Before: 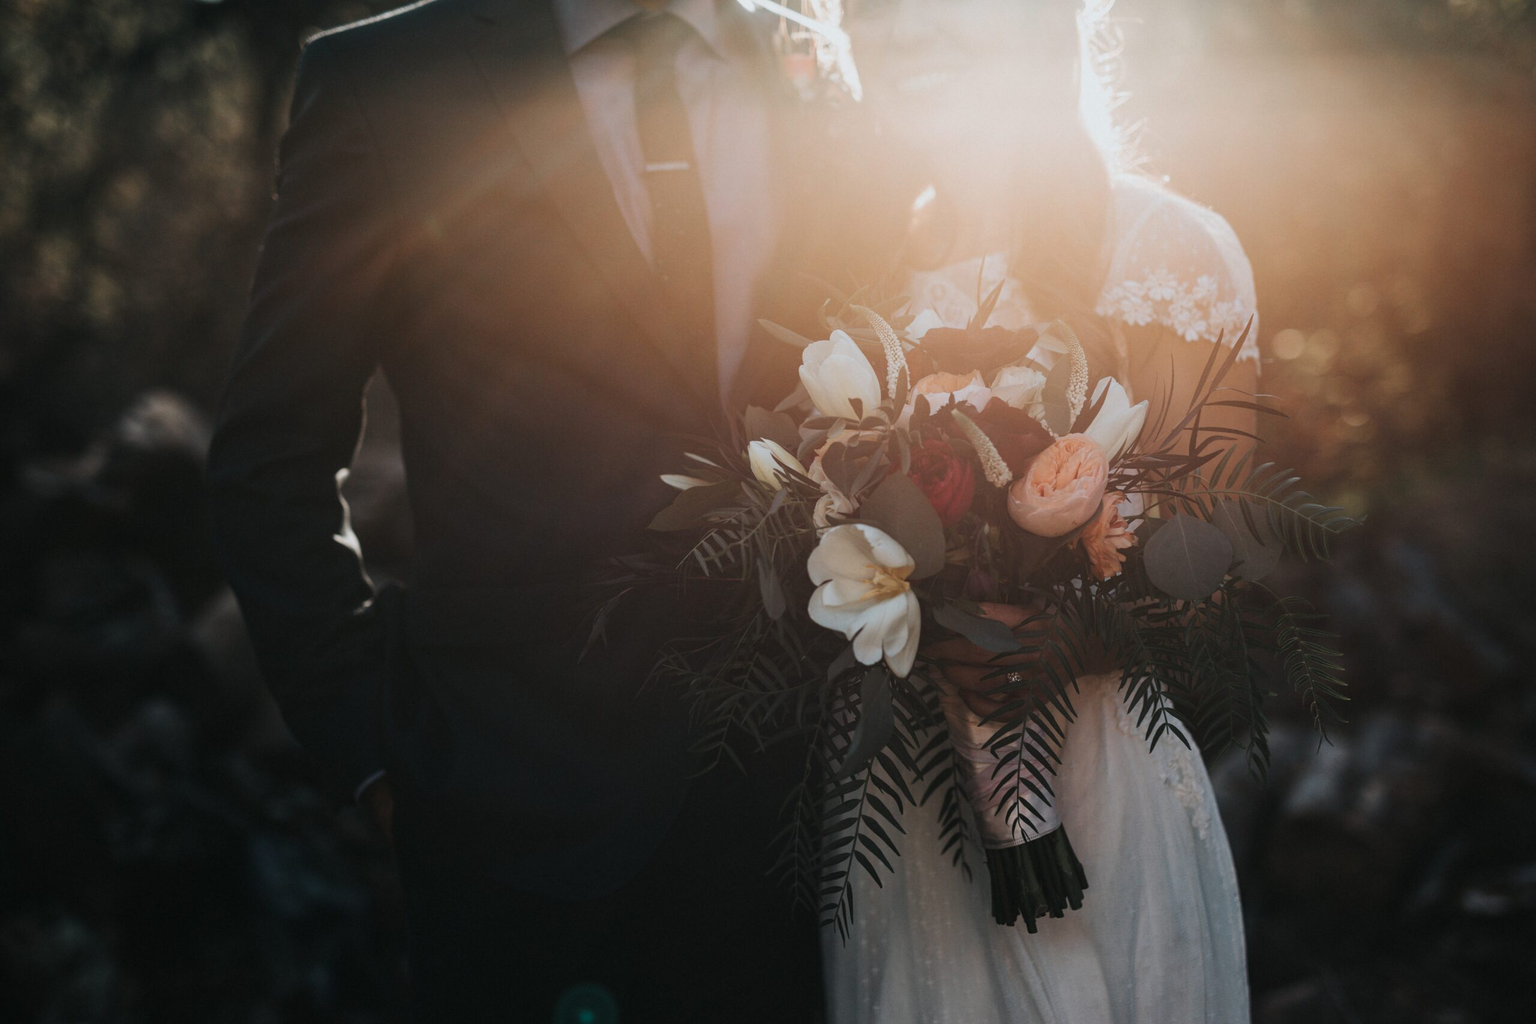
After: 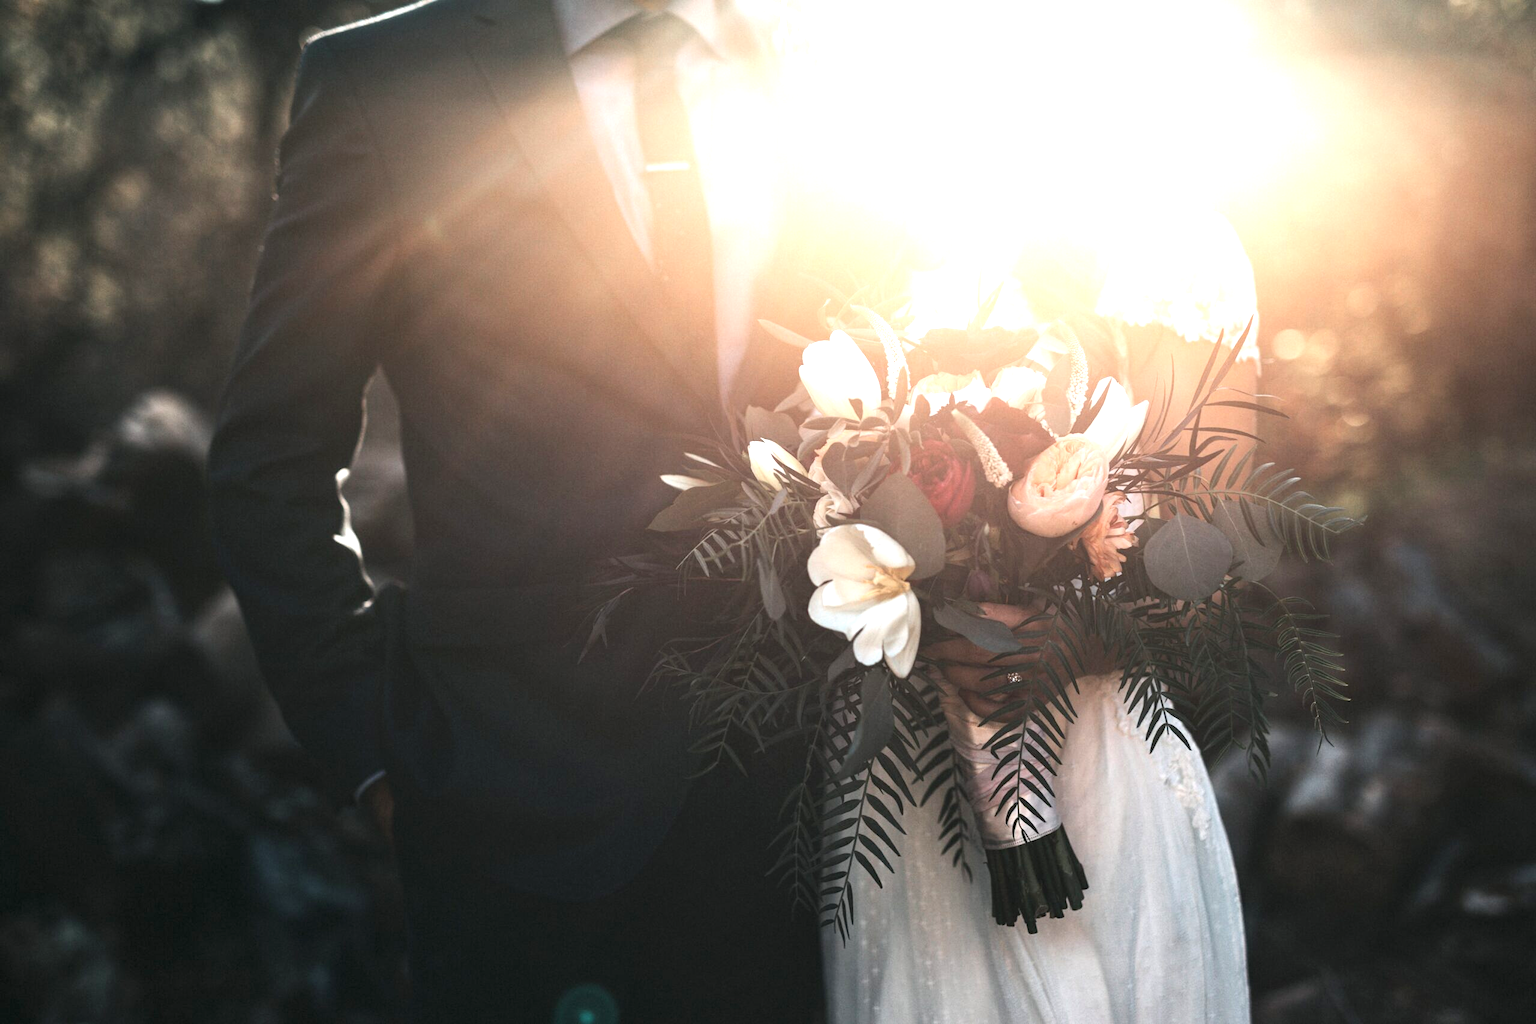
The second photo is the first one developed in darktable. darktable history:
contrast brightness saturation: contrast 0.11, saturation -0.17
exposure: black level correction 0.001, exposure 1.646 EV, compensate exposure bias true, compensate highlight preservation false
